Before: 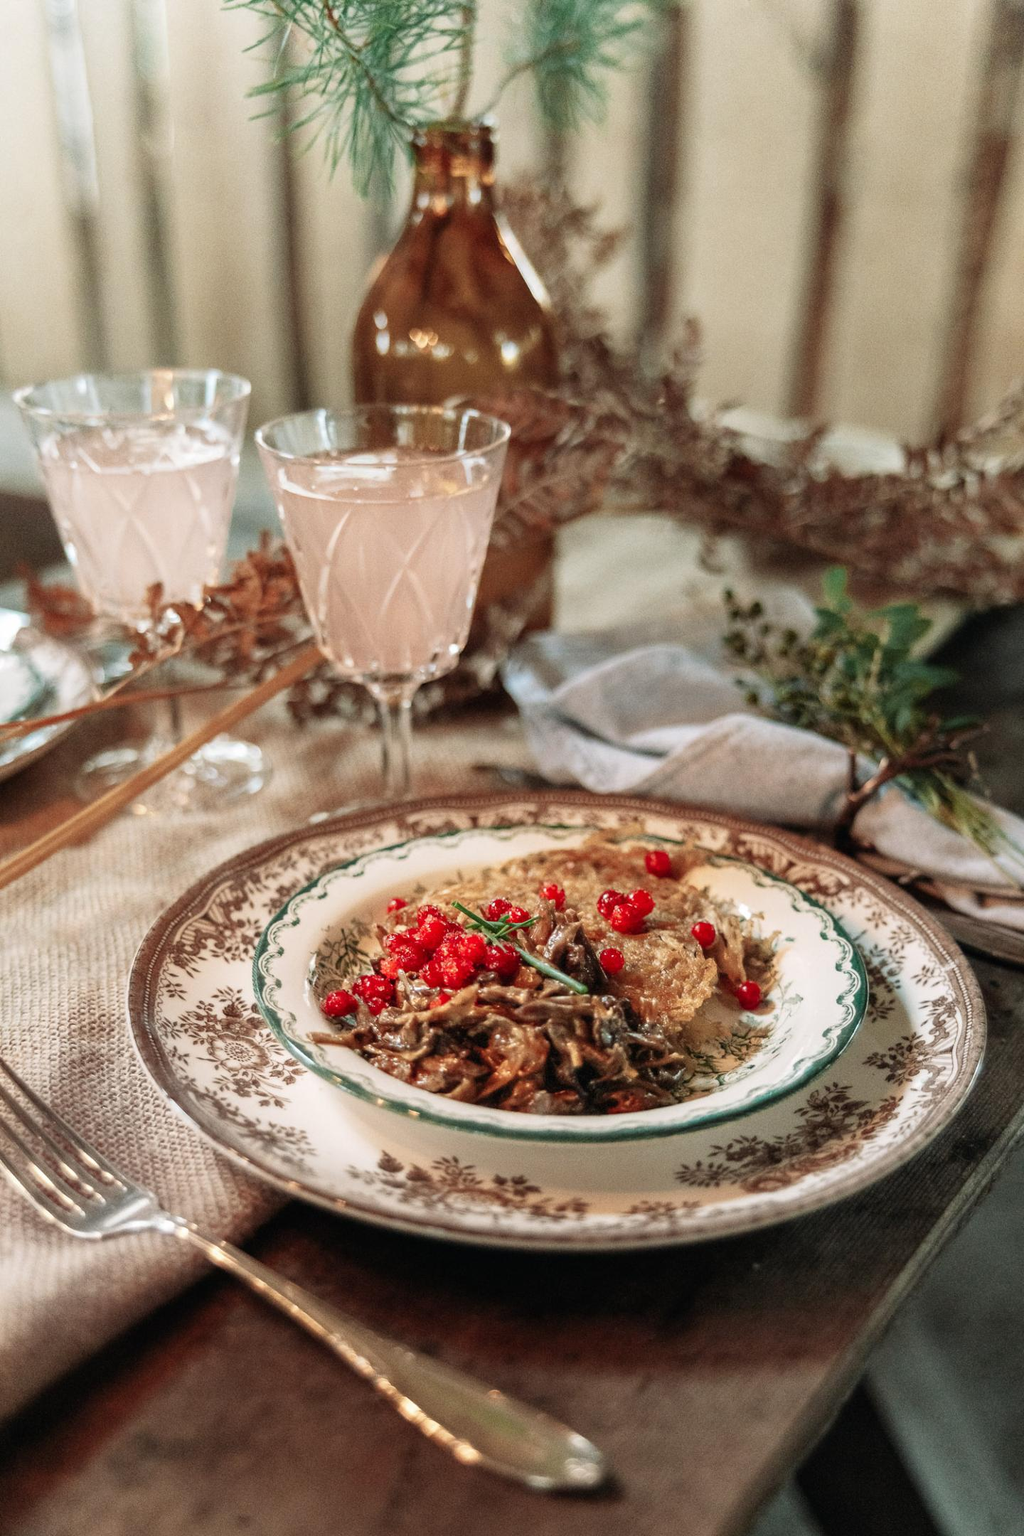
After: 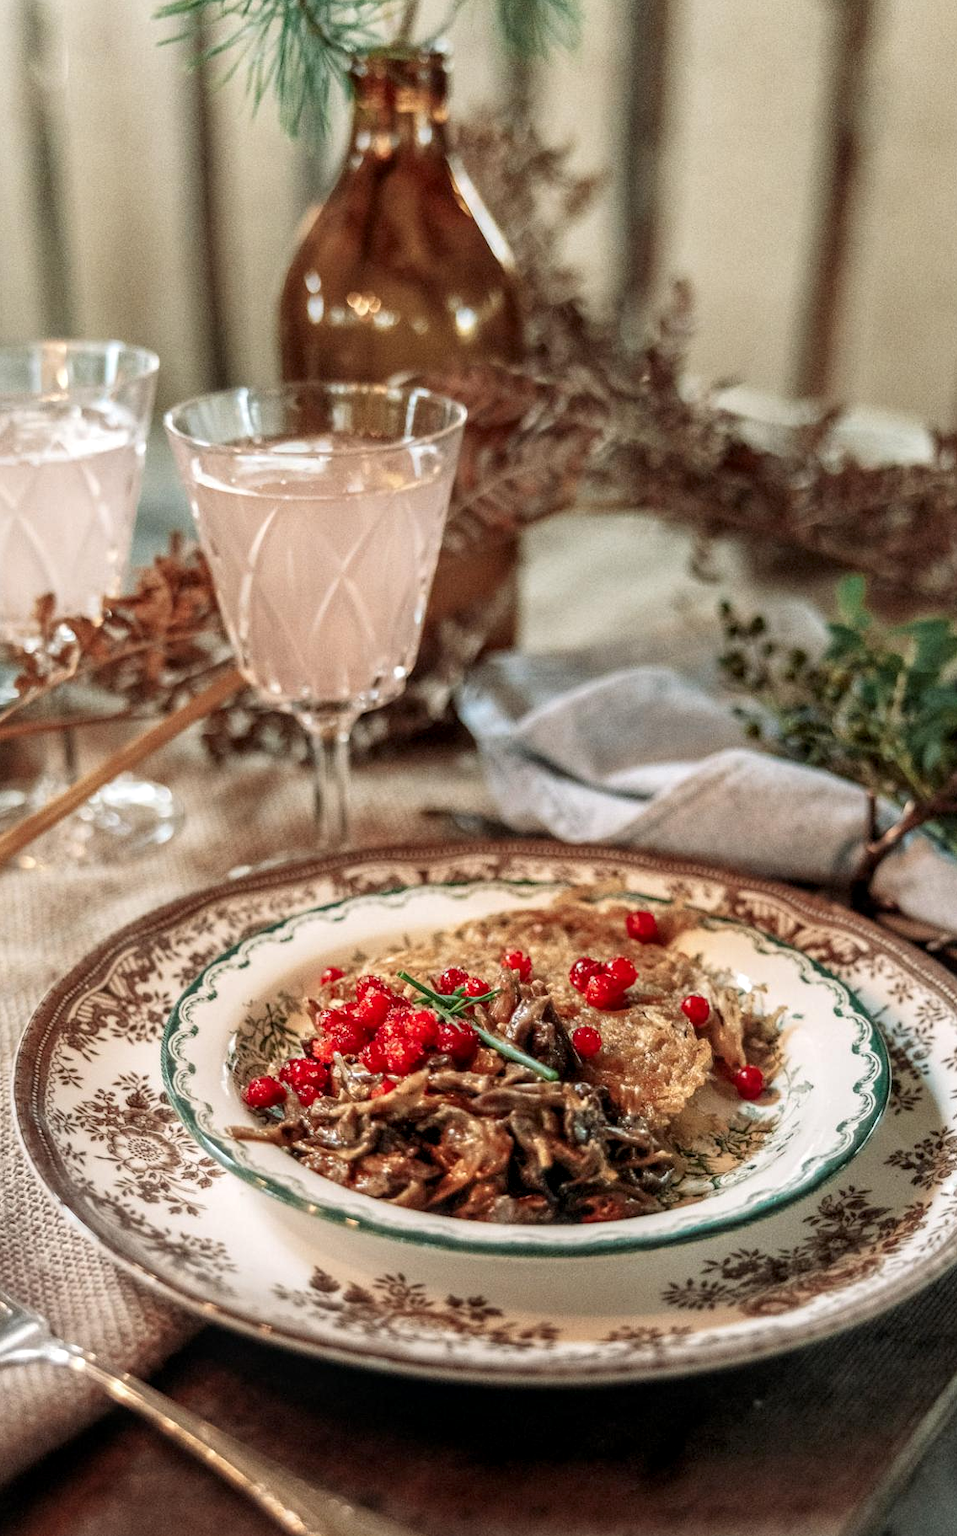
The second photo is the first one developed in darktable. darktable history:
local contrast: detail 130%
crop: left 11.426%, top 5.326%, right 9.553%, bottom 10.242%
